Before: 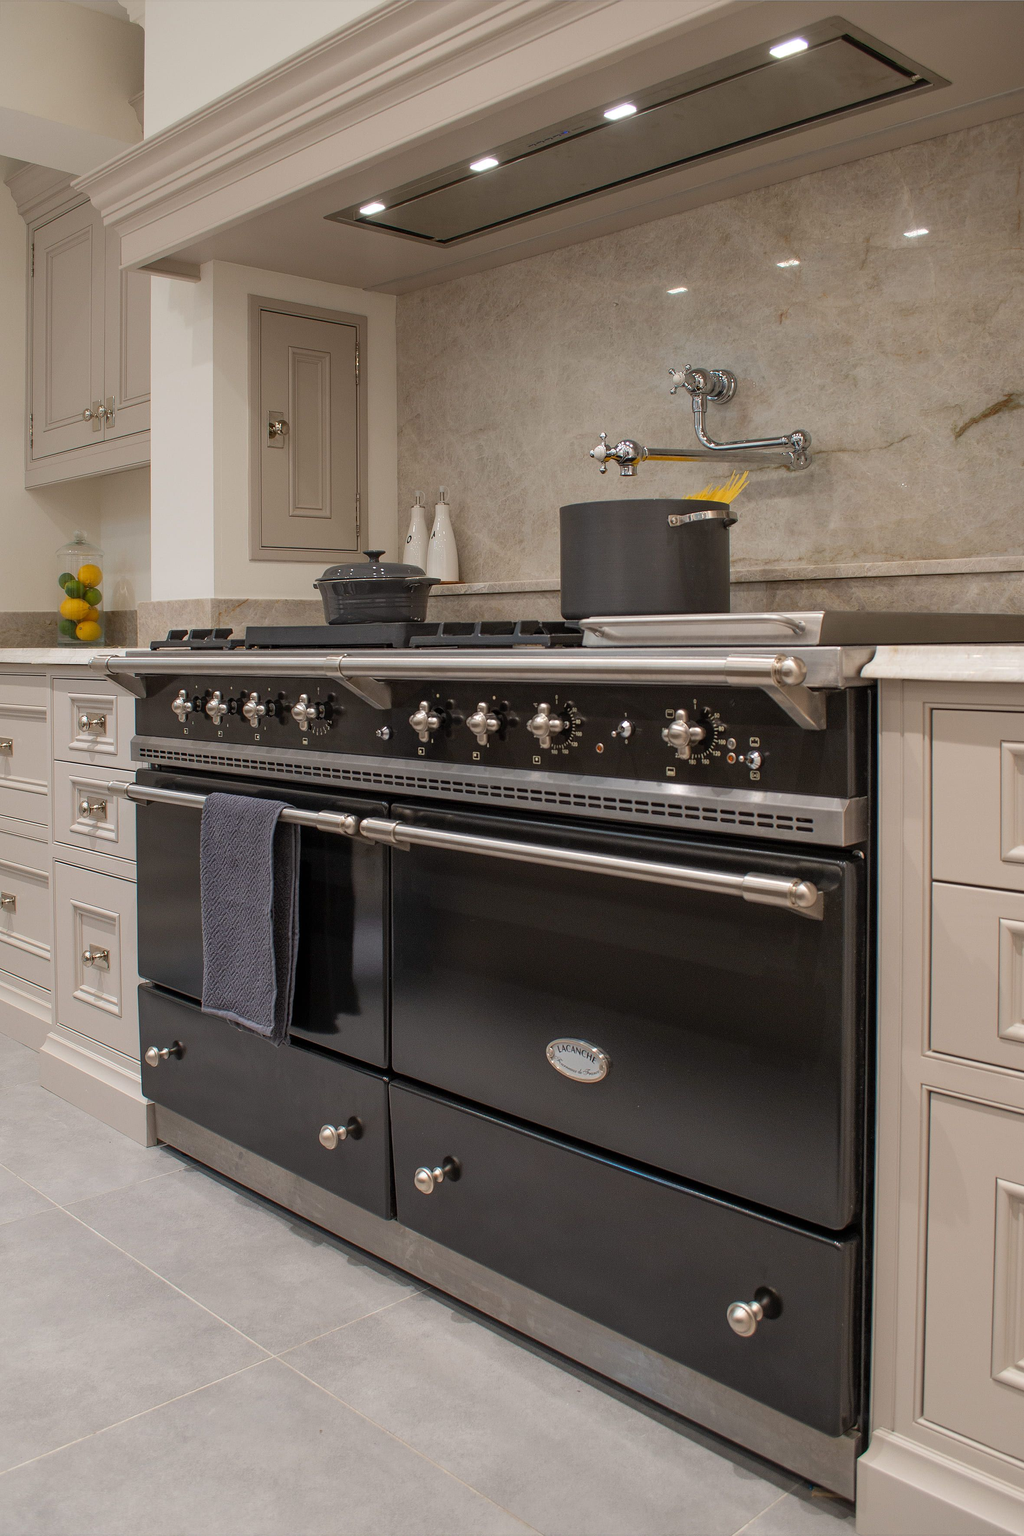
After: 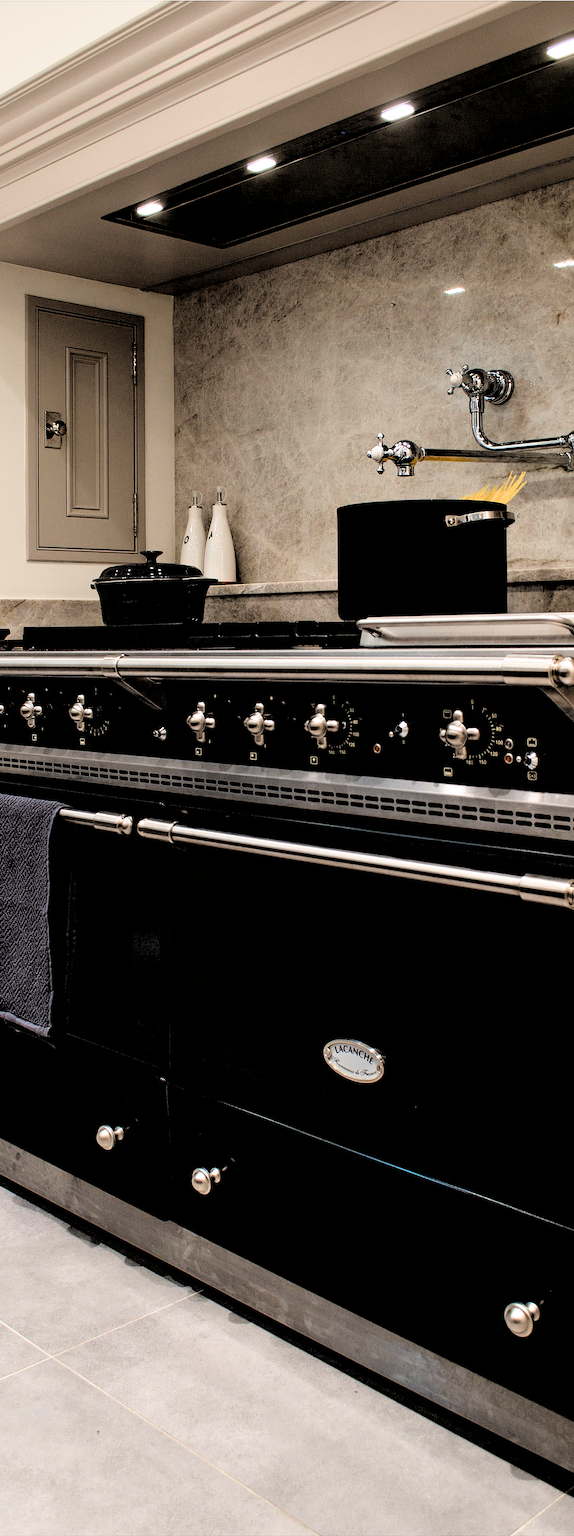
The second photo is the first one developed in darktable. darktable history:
exposure: compensate highlight preservation false
velvia: strength 27.68%
filmic rgb: black relative exposure -1 EV, white relative exposure 2.08 EV, threshold 2.99 EV, structure ↔ texture 99.03%, hardness 1.51, contrast 2.239, enable highlight reconstruction true
crop: left 21.778%, right 22.136%, bottom 0.014%
